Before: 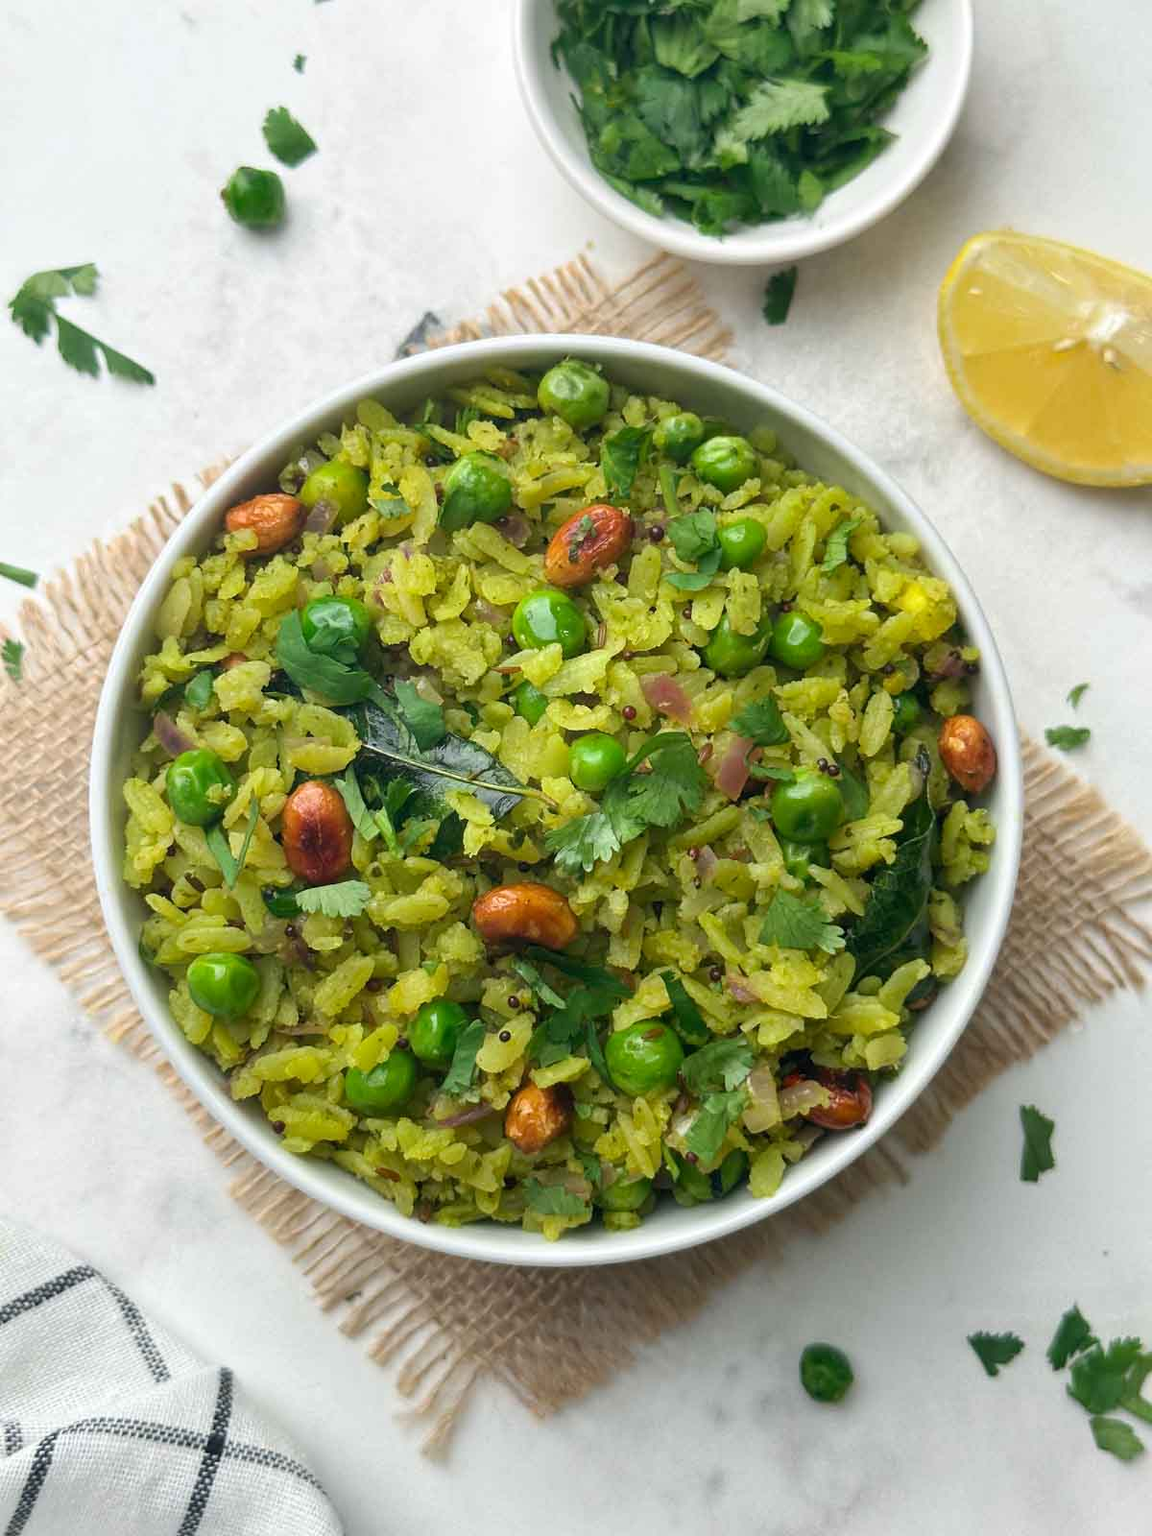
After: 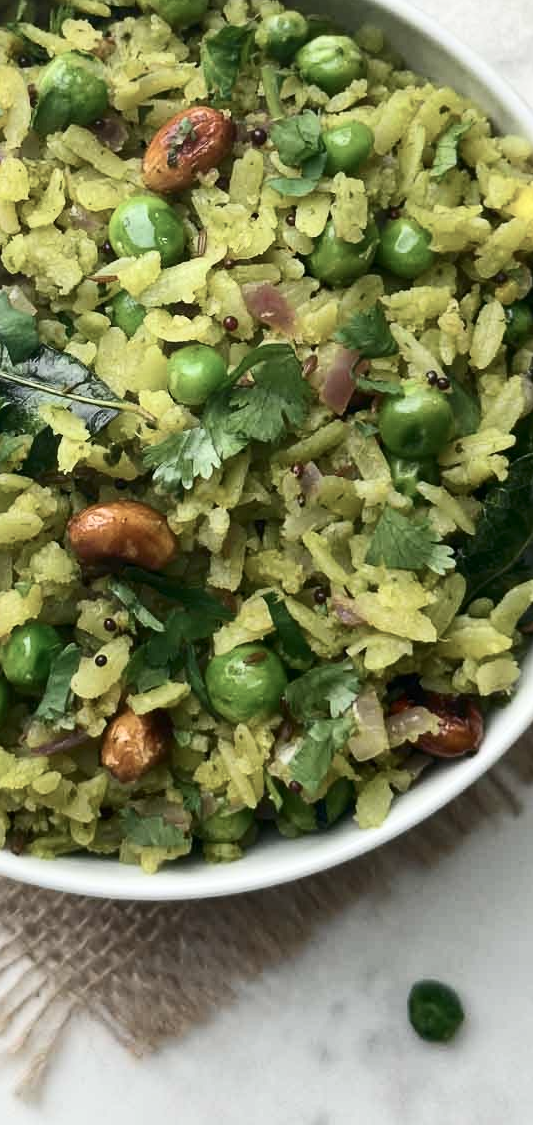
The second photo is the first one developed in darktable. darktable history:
crop: left 35.432%, top 26.233%, right 20.145%, bottom 3.432%
contrast brightness saturation: contrast 0.25, saturation -0.31
